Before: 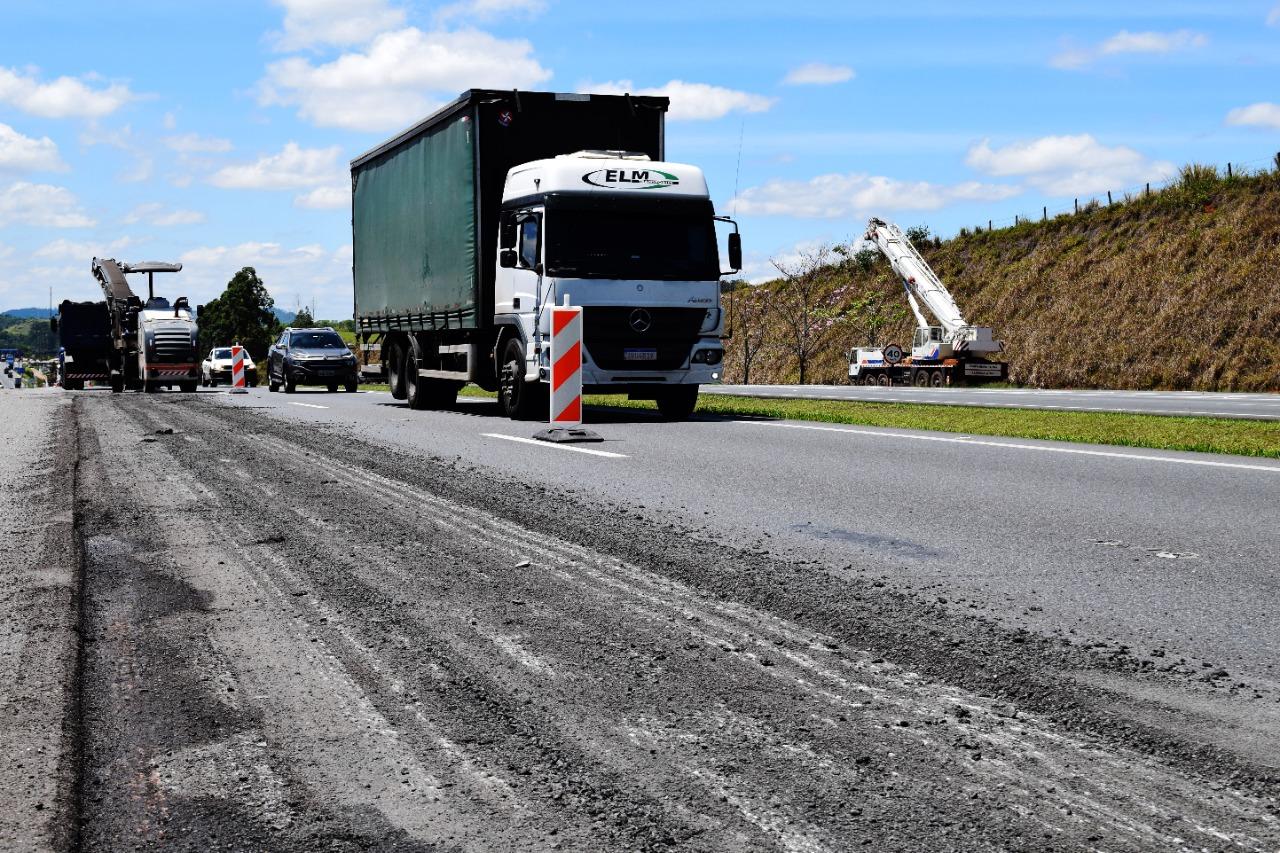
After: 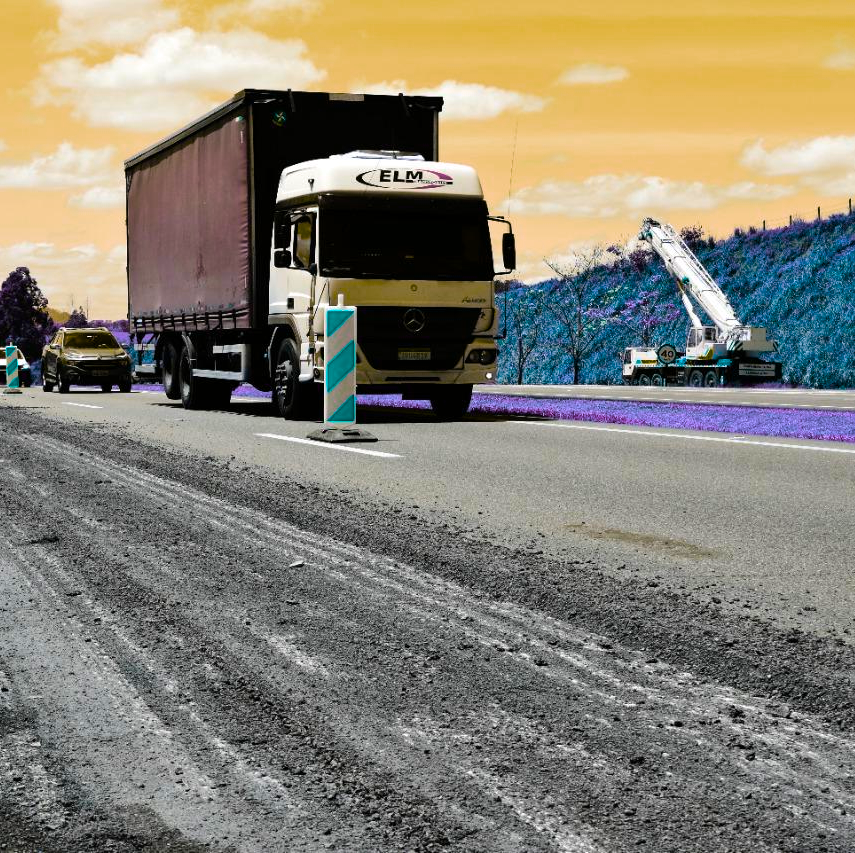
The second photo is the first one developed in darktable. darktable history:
crop and rotate: left 17.732%, right 15.423%
color balance rgb: hue shift 180°, global vibrance 50%, contrast 0.32%
